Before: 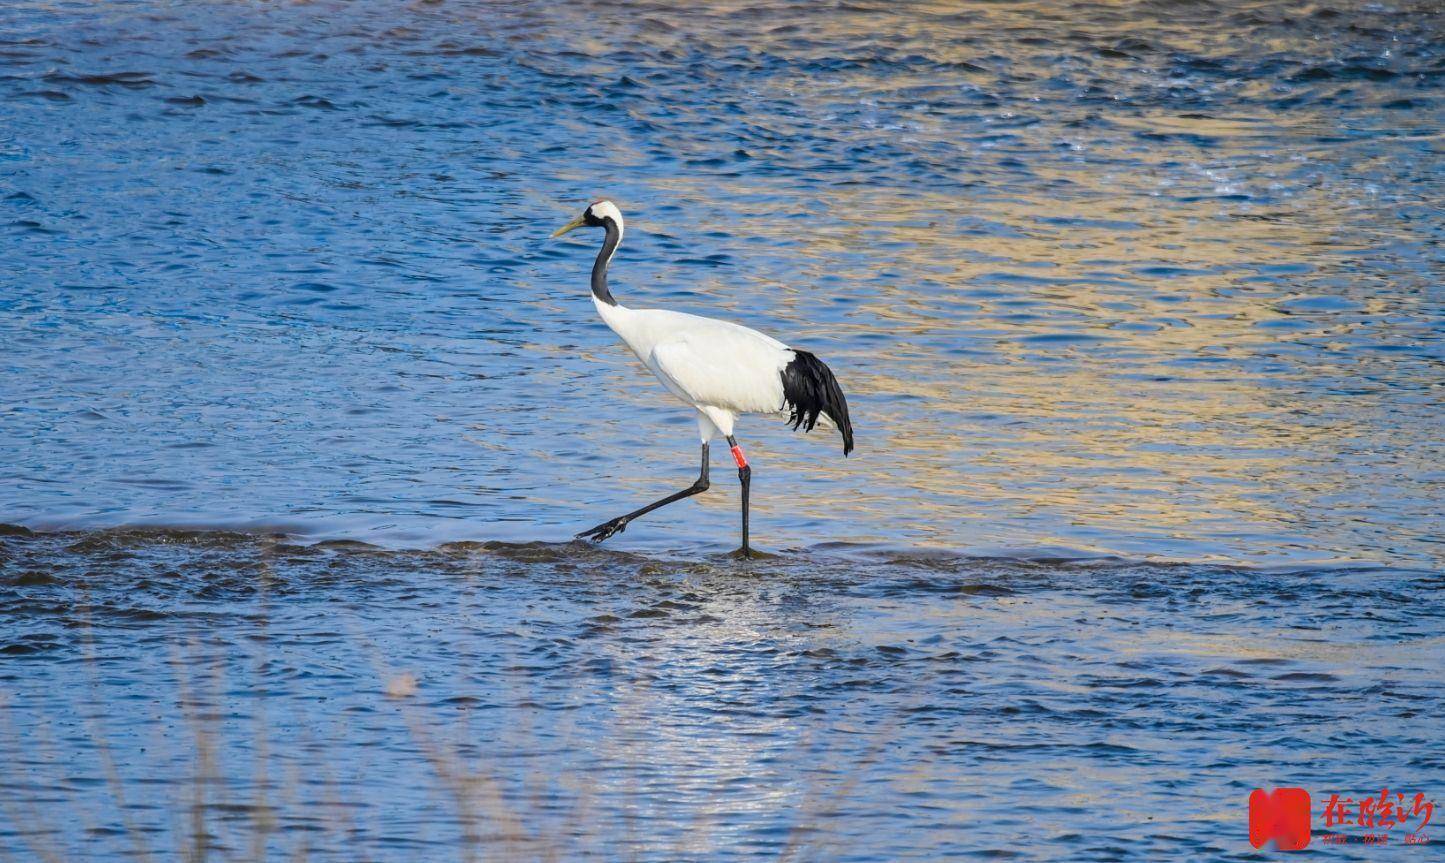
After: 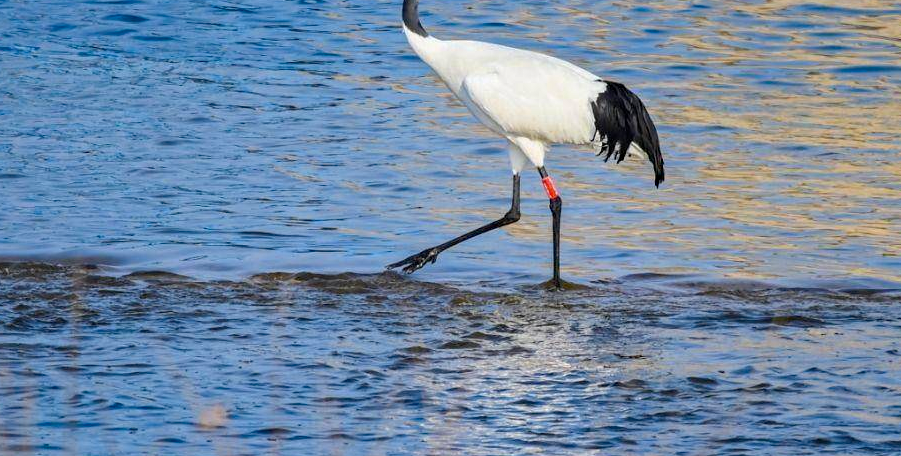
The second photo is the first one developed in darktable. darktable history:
haze removal: compatibility mode true, adaptive false
crop: left 13.13%, top 31.205%, right 24.516%, bottom 15.928%
